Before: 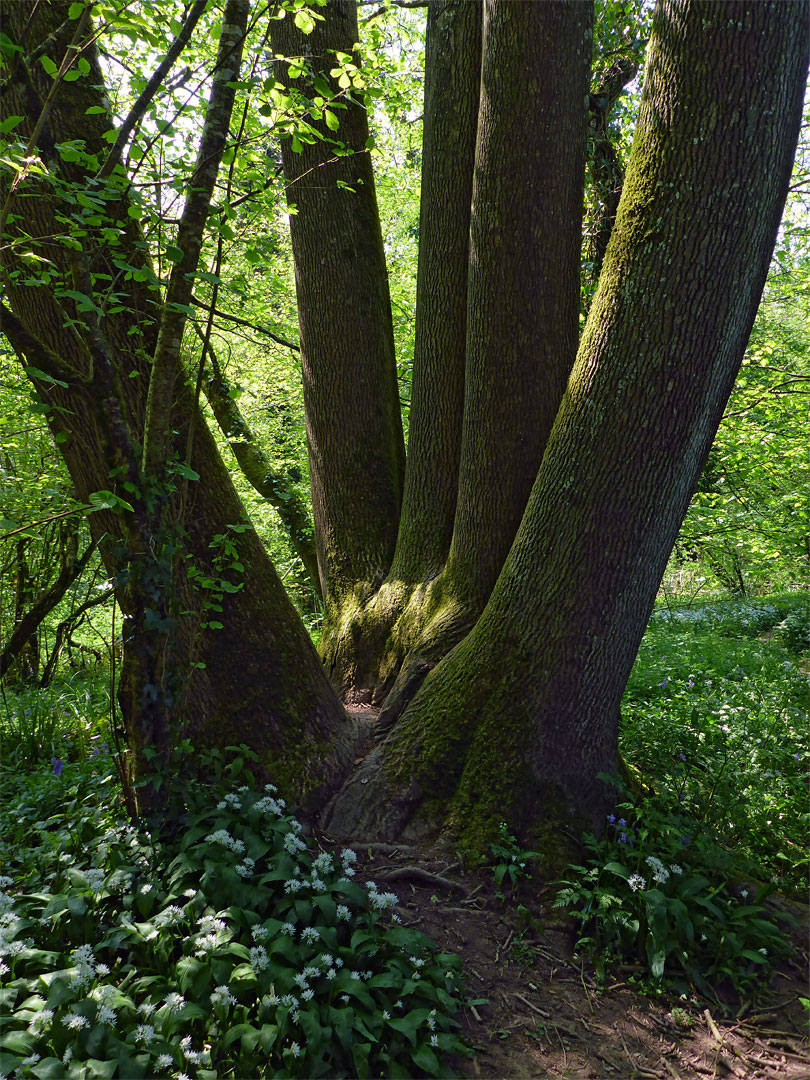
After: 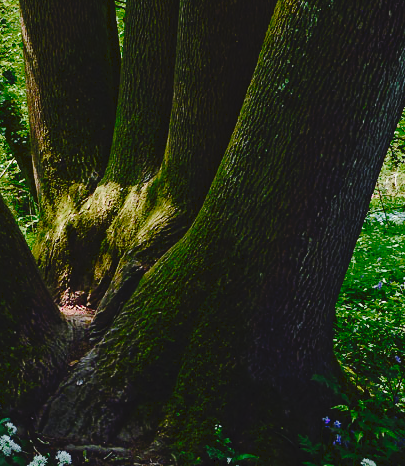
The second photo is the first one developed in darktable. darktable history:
color zones: curves: ch0 [(0, 0.48) (0.209, 0.398) (0.305, 0.332) (0.429, 0.493) (0.571, 0.5) (0.714, 0.5) (0.857, 0.5) (1, 0.48)]; ch1 [(0, 0.633) (0.143, 0.586) (0.286, 0.489) (0.429, 0.448) (0.571, 0.31) (0.714, 0.335) (0.857, 0.492) (1, 0.633)]; ch2 [(0, 0.448) (0.143, 0.498) (0.286, 0.5) (0.429, 0.5) (0.571, 0.5) (0.714, 0.5) (0.857, 0.5) (1, 0.448)]
contrast brightness saturation: contrast 0.23, brightness 0.112, saturation 0.286
crop: left 35.229%, top 36.869%, right 14.719%, bottom 19.948%
tone curve: curves: ch0 [(0, 0) (0.003, 0.057) (0.011, 0.061) (0.025, 0.065) (0.044, 0.075) (0.069, 0.082) (0.1, 0.09) (0.136, 0.102) (0.177, 0.145) (0.224, 0.195) (0.277, 0.27) (0.335, 0.374) (0.399, 0.486) (0.468, 0.578) (0.543, 0.652) (0.623, 0.717) (0.709, 0.778) (0.801, 0.837) (0.898, 0.909) (1, 1)], preserve colors none
